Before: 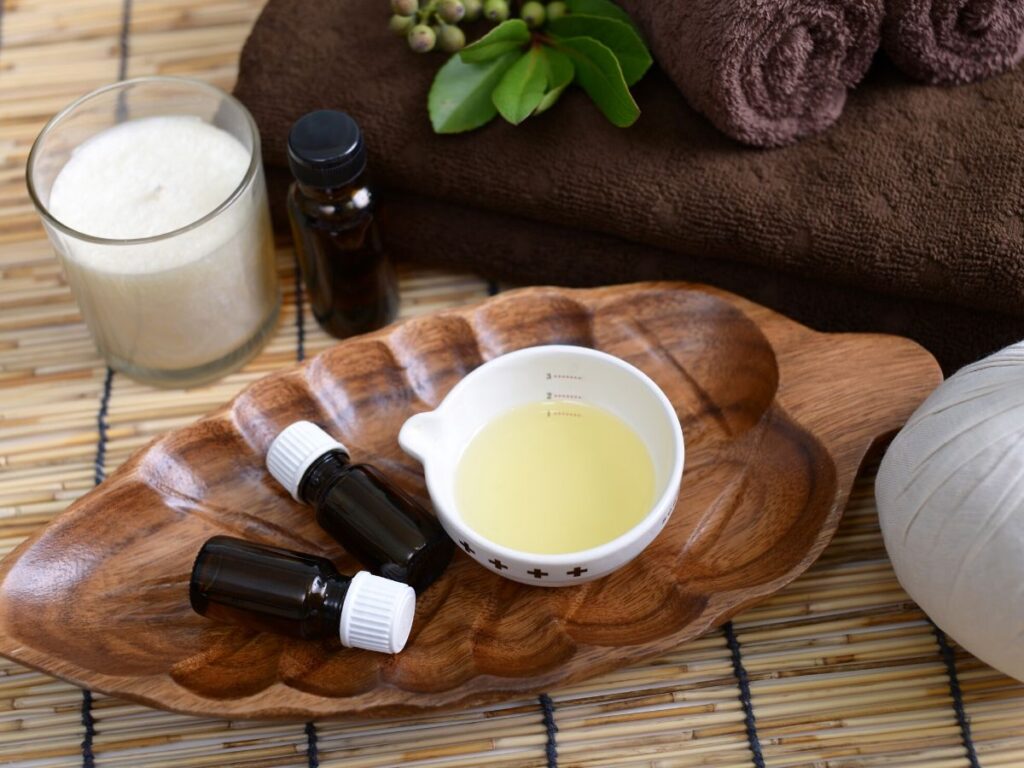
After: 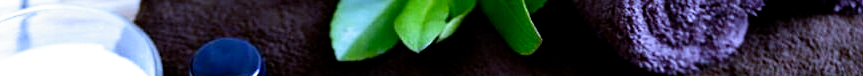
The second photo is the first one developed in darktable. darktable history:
white balance: red 0.766, blue 1.537
crop and rotate: left 9.644%, top 9.491%, right 6.021%, bottom 80.509%
sharpen: on, module defaults
filmic rgb: middle gray luminance 8.8%, black relative exposure -6.3 EV, white relative exposure 2.7 EV, threshold 6 EV, target black luminance 0%, hardness 4.74, latitude 73.47%, contrast 1.332, shadows ↔ highlights balance 10.13%, add noise in highlights 0, preserve chrominance no, color science v3 (2019), use custom middle-gray values true, iterations of high-quality reconstruction 0, contrast in highlights soft, enable highlight reconstruction true
